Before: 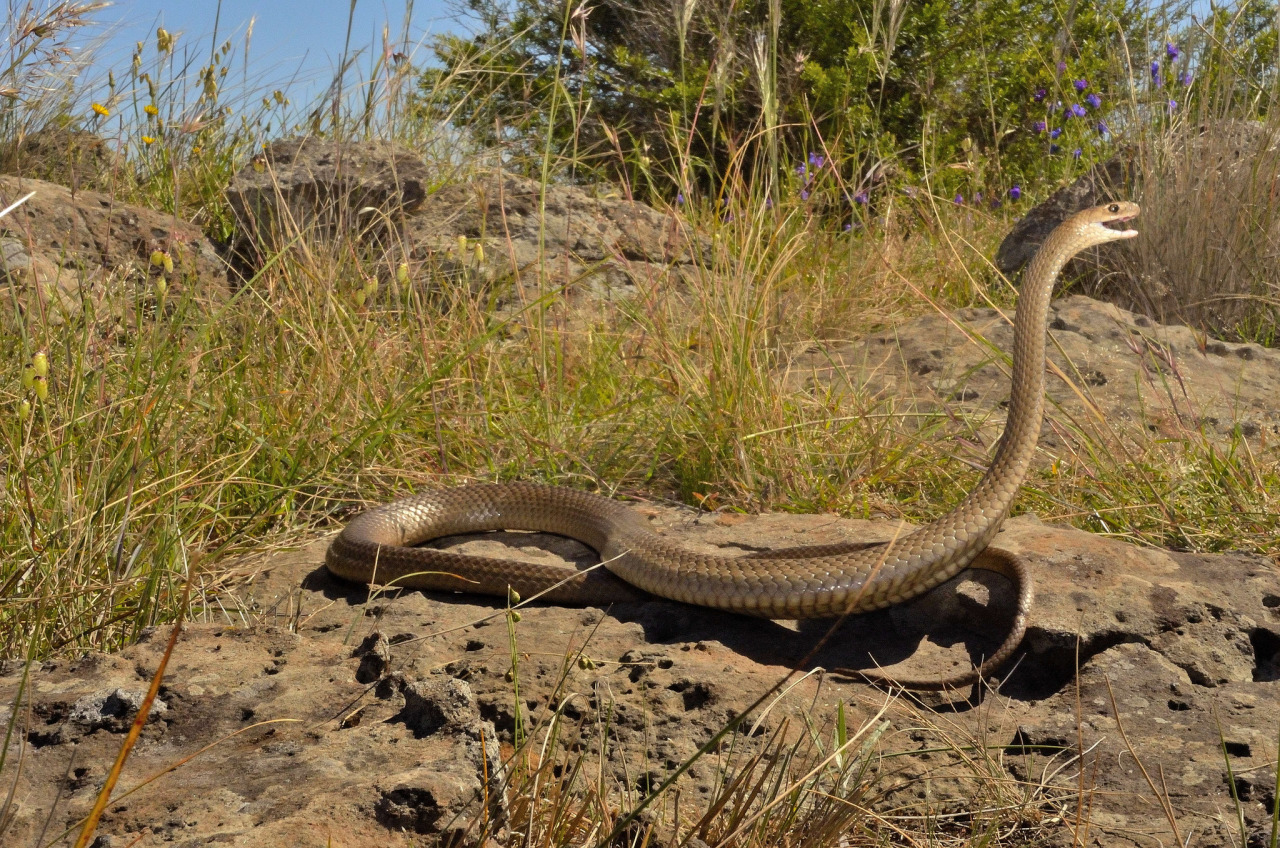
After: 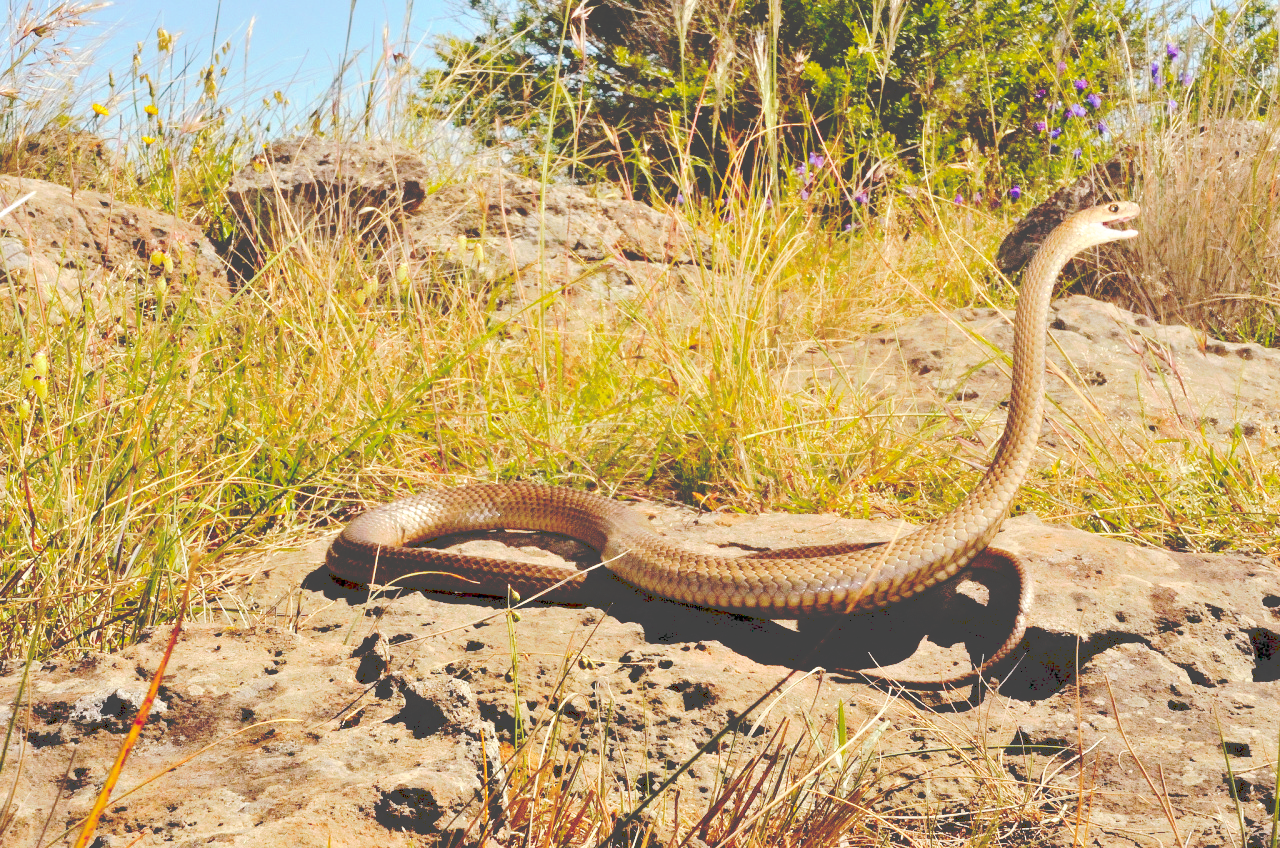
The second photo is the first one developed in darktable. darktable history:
tone curve: curves: ch0 [(0, 0) (0.003, 0.272) (0.011, 0.275) (0.025, 0.275) (0.044, 0.278) (0.069, 0.282) (0.1, 0.284) (0.136, 0.287) (0.177, 0.294) (0.224, 0.314) (0.277, 0.347) (0.335, 0.403) (0.399, 0.473) (0.468, 0.552) (0.543, 0.622) (0.623, 0.69) (0.709, 0.756) (0.801, 0.818) (0.898, 0.865) (1, 1)], preserve colors none
base curve: curves: ch0 [(0, 0) (0.026, 0.03) (0.109, 0.232) (0.351, 0.748) (0.669, 0.968) (1, 1)], preserve colors none
